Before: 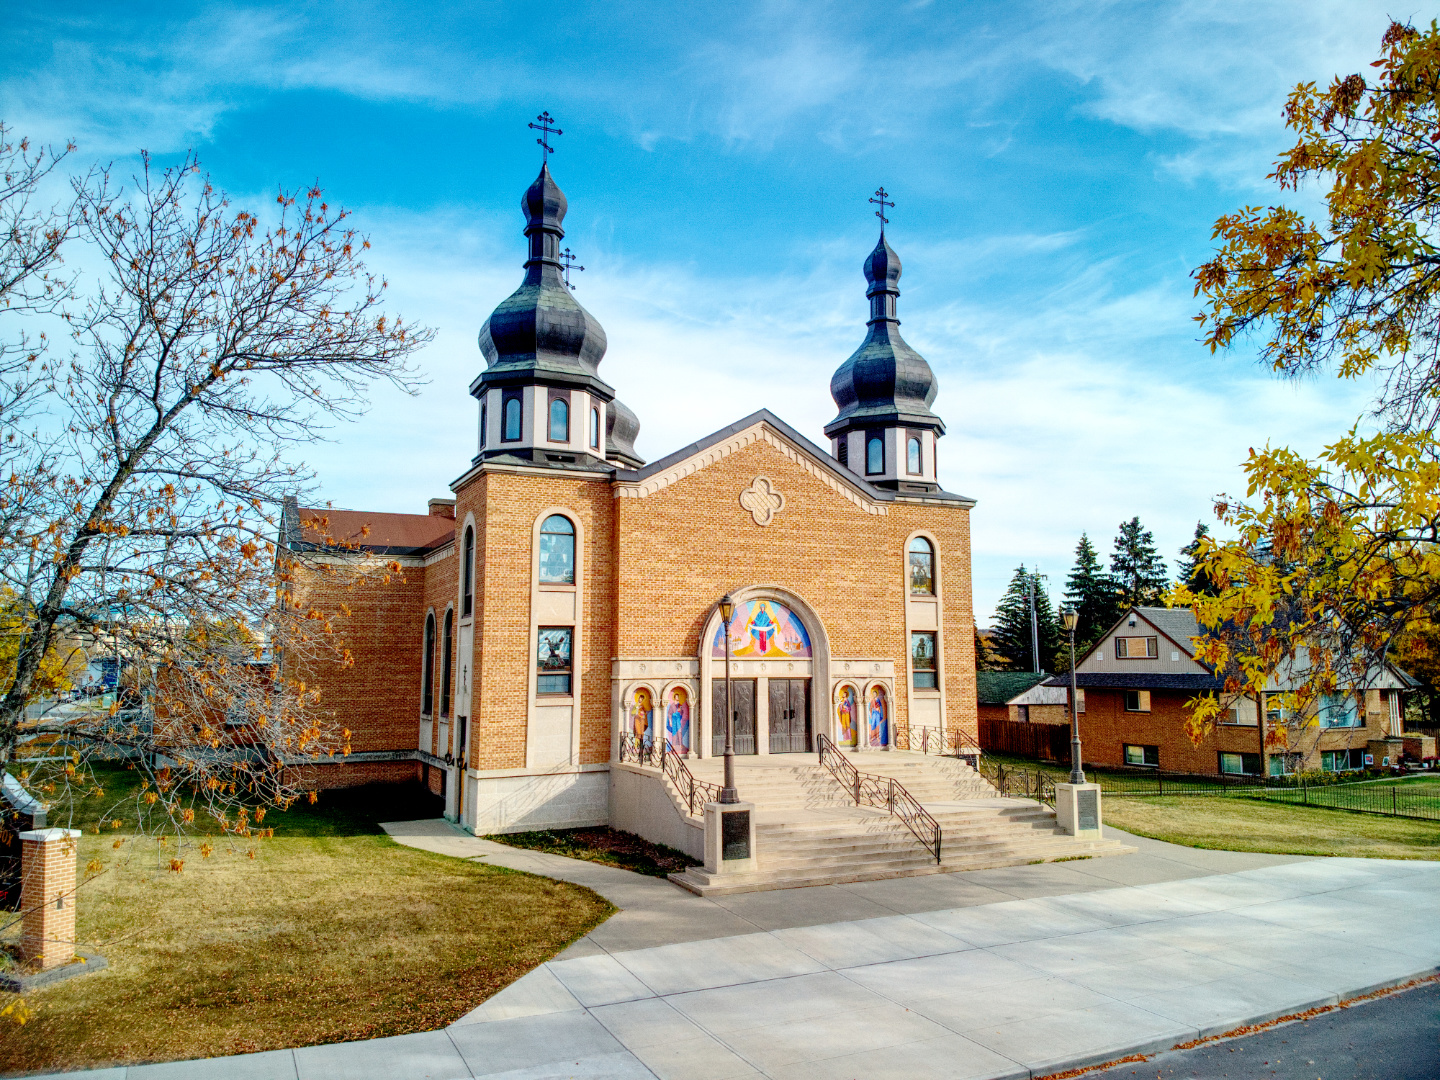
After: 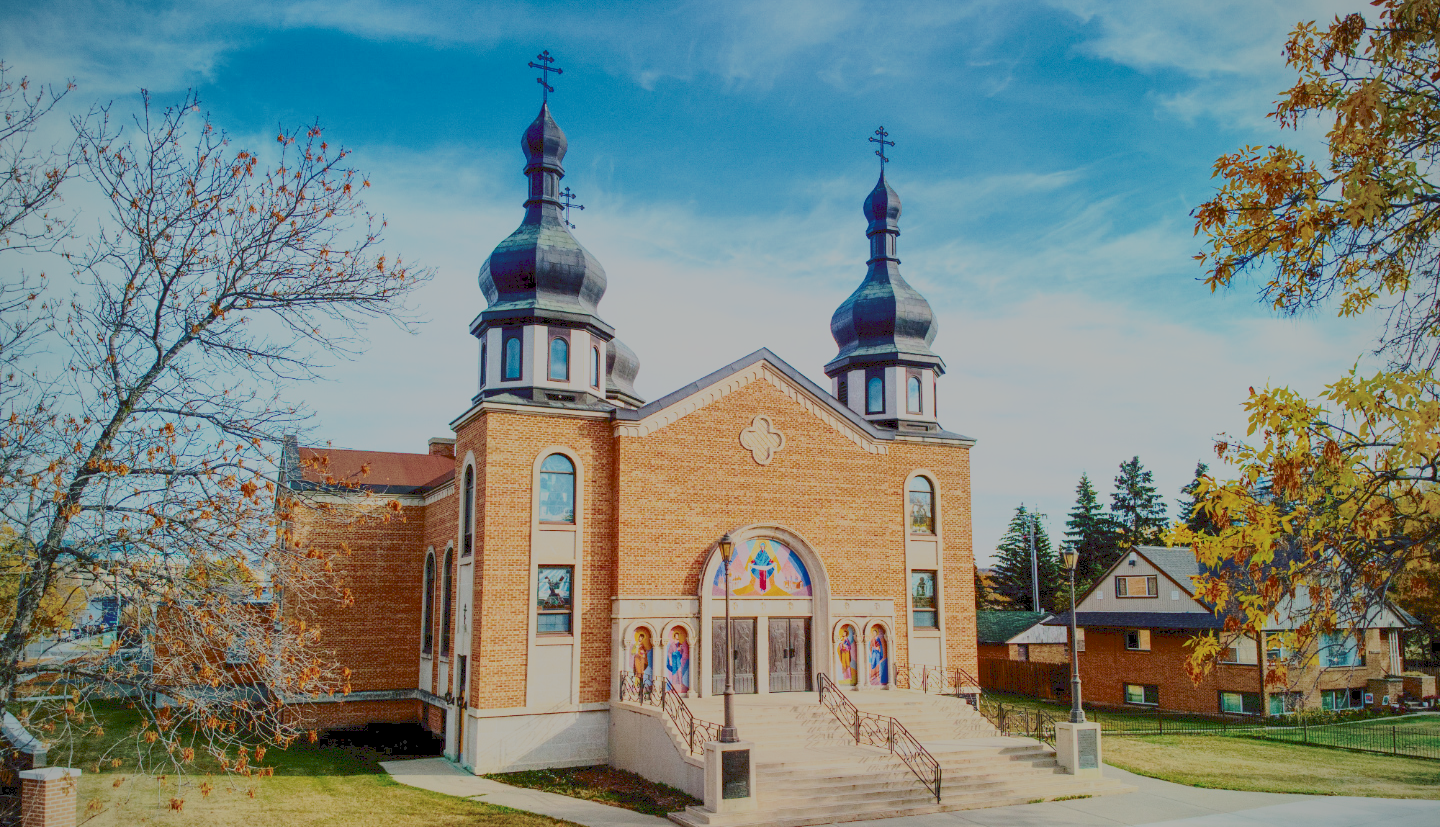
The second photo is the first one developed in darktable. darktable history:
filmic rgb: black relative exposure -13.93 EV, white relative exposure 7.98 EV, hardness 3.75, latitude 49.63%, contrast 0.509, add noise in highlights 0.002, color science v3 (2019), use custom middle-gray values true, contrast in highlights soft
crop: top 5.691%, bottom 17.693%
tone curve: curves: ch0 [(0, 0) (0.003, 0.149) (0.011, 0.152) (0.025, 0.154) (0.044, 0.164) (0.069, 0.179) (0.1, 0.194) (0.136, 0.211) (0.177, 0.232) (0.224, 0.258) (0.277, 0.289) (0.335, 0.326) (0.399, 0.371) (0.468, 0.438) (0.543, 0.504) (0.623, 0.569) (0.709, 0.642) (0.801, 0.716) (0.898, 0.775) (1, 1)], preserve colors none
vignetting: fall-off radius 82.82%
contrast brightness saturation: contrast 0.398, brightness 0.114, saturation 0.21
